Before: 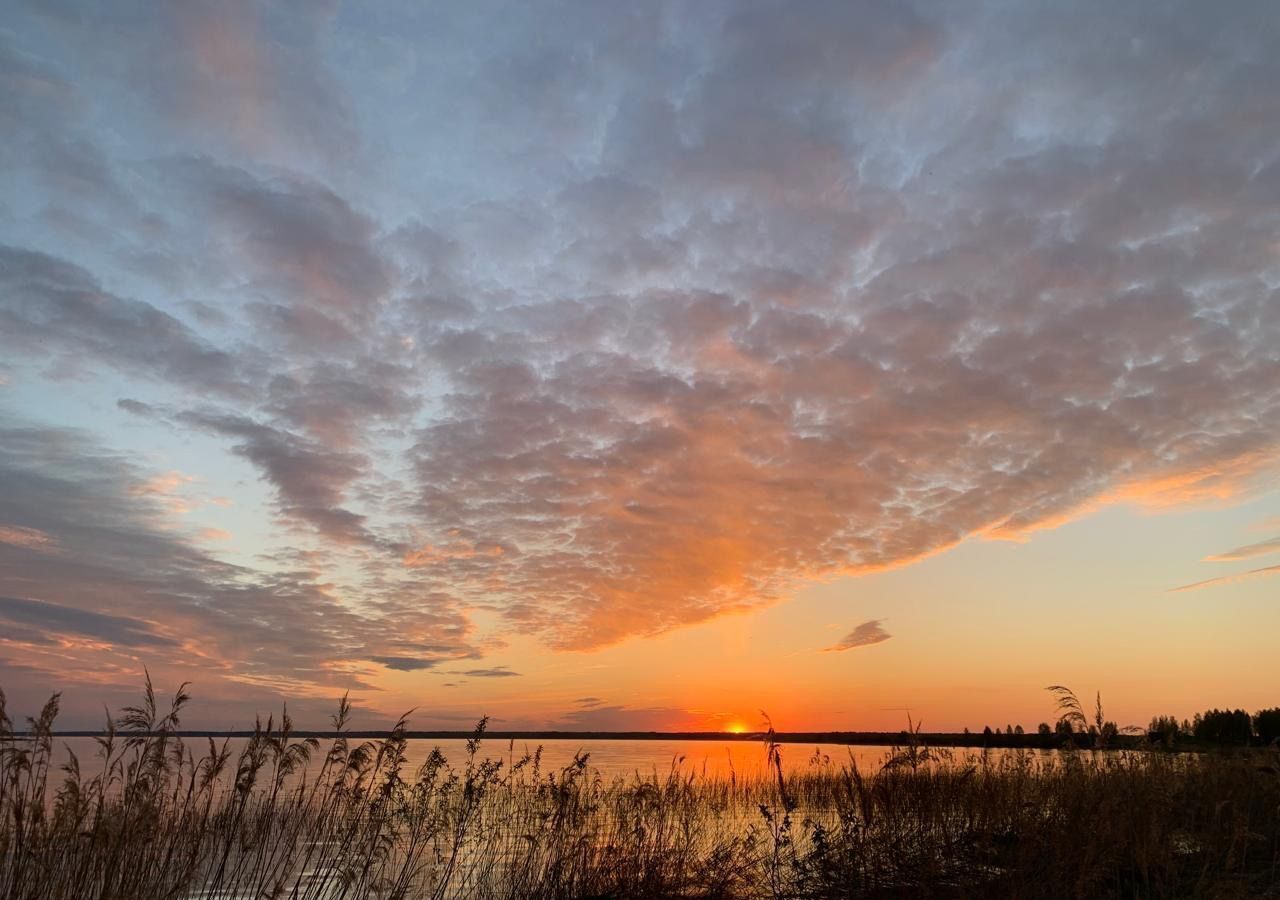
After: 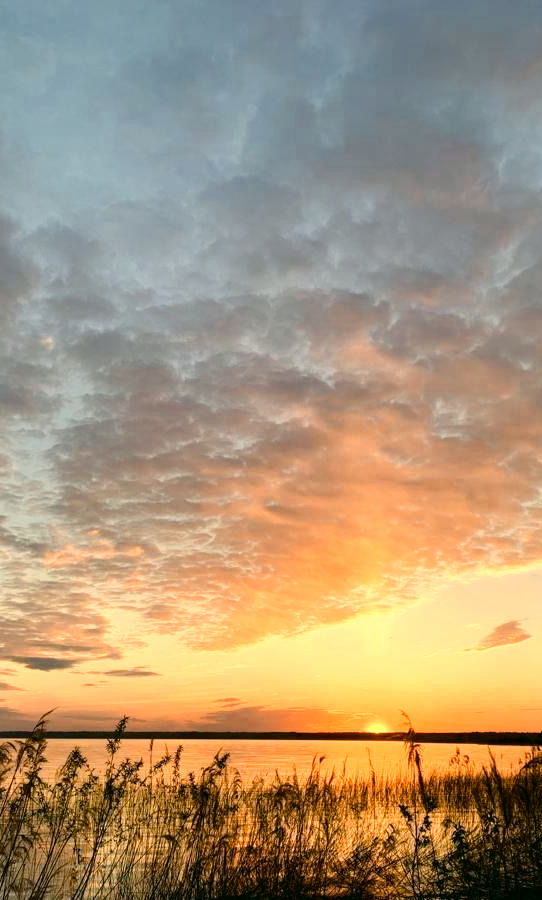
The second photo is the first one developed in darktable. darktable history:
crop: left 28.132%, right 29.465%
color correction: highlights a* -0.549, highlights b* 9.34, shadows a* -9.02, shadows b* 1.29
color zones: curves: ch0 [(0.018, 0.548) (0.197, 0.654) (0.425, 0.447) (0.605, 0.658) (0.732, 0.579)]; ch1 [(0.105, 0.531) (0.224, 0.531) (0.386, 0.39) (0.618, 0.456) (0.732, 0.456) (0.956, 0.421)]; ch2 [(0.039, 0.583) (0.215, 0.465) (0.399, 0.544) (0.465, 0.548) (0.614, 0.447) (0.724, 0.43) (0.882, 0.623) (0.956, 0.632)]
color balance rgb: shadows lift › chroma 1.047%, shadows lift › hue 241.26°, perceptual saturation grading › global saturation 20%, perceptual saturation grading › highlights -24.892%, perceptual saturation grading › shadows 49.958%
